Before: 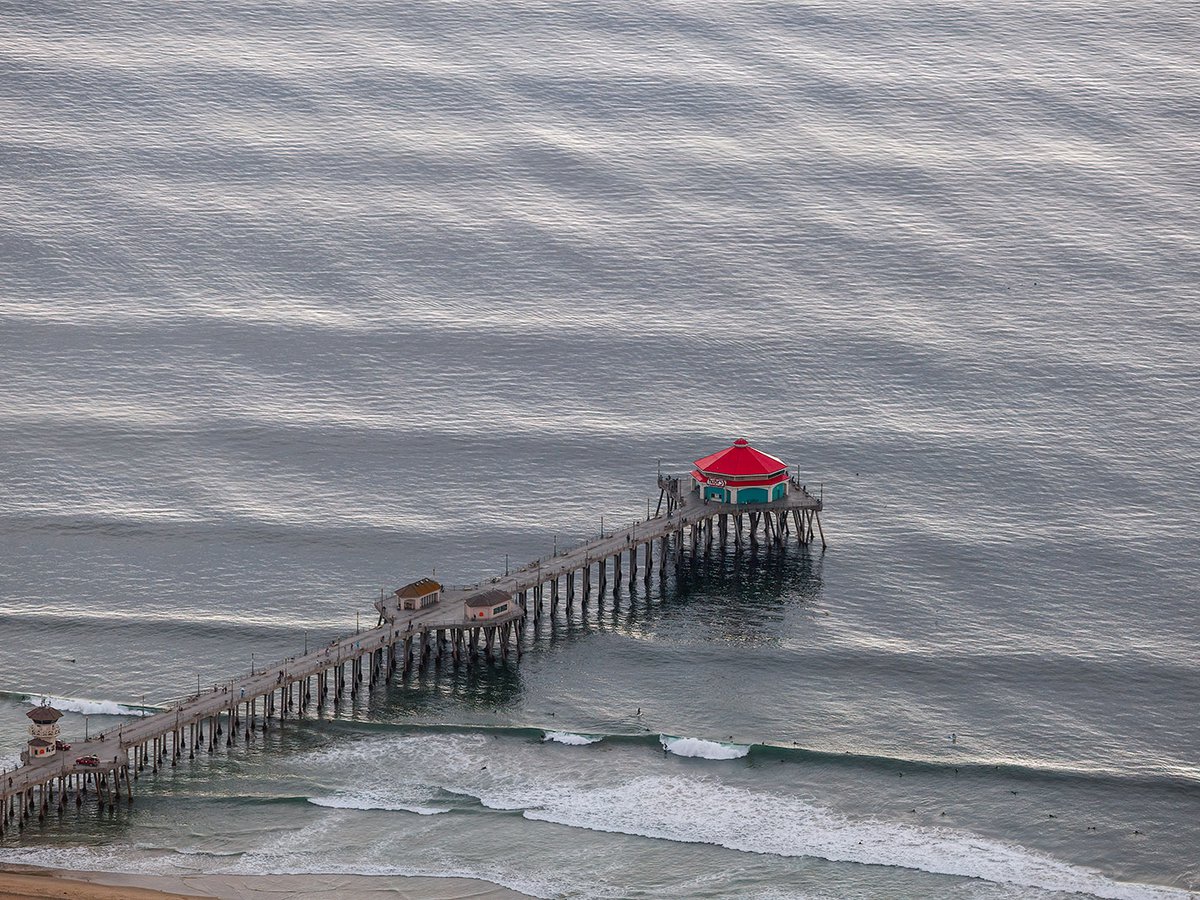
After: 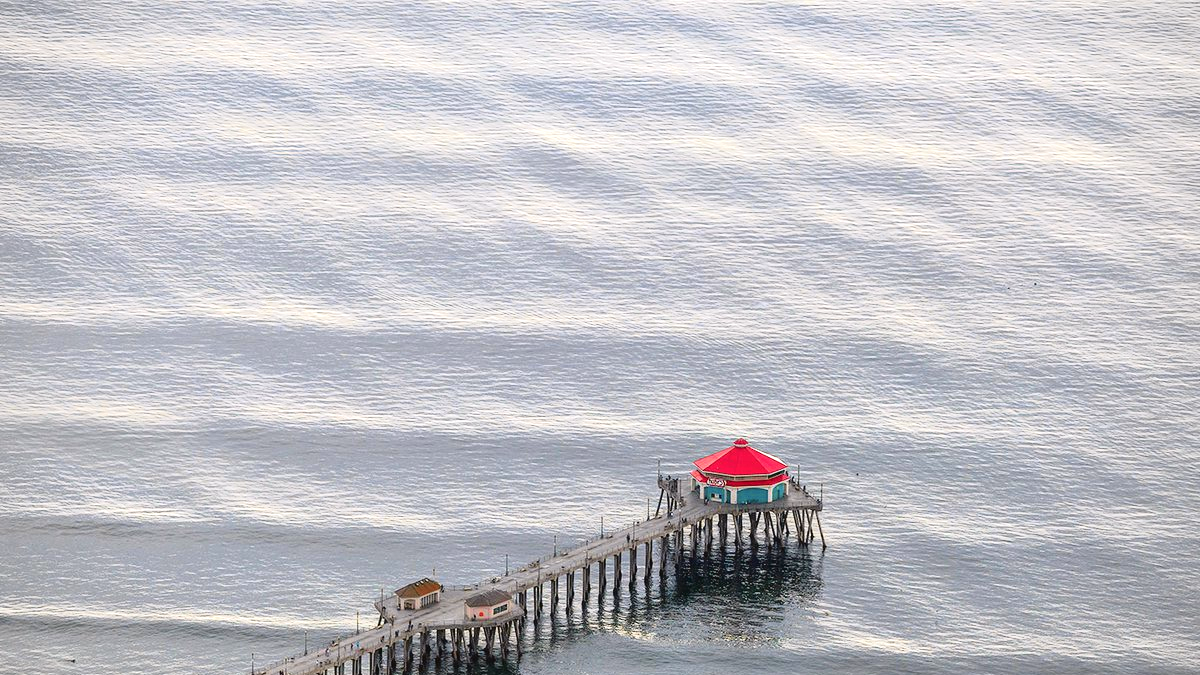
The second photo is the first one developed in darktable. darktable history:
tone curve: curves: ch0 [(0, 0.021) (0.049, 0.044) (0.152, 0.14) (0.328, 0.377) (0.473, 0.543) (0.663, 0.734) (0.84, 0.899) (1, 0.969)]; ch1 [(0, 0) (0.302, 0.331) (0.427, 0.433) (0.472, 0.47) (0.502, 0.503) (0.527, 0.524) (0.564, 0.591) (0.602, 0.632) (0.677, 0.701) (0.859, 0.885) (1, 1)]; ch2 [(0, 0) (0.33, 0.301) (0.447, 0.44) (0.487, 0.496) (0.502, 0.516) (0.535, 0.563) (0.565, 0.6) (0.618, 0.629) (1, 1)], color space Lab, independent channels, preserve colors none
exposure: black level correction 0, exposure 0.7 EV, compensate exposure bias true, compensate highlight preservation false
crop: bottom 24.988%
vignetting: brightness -0.167
